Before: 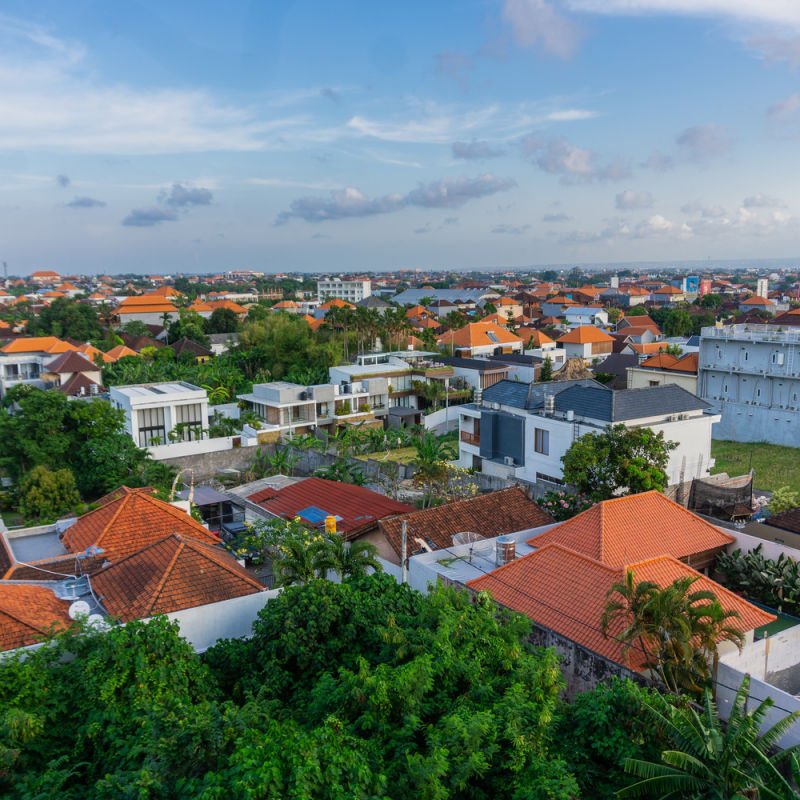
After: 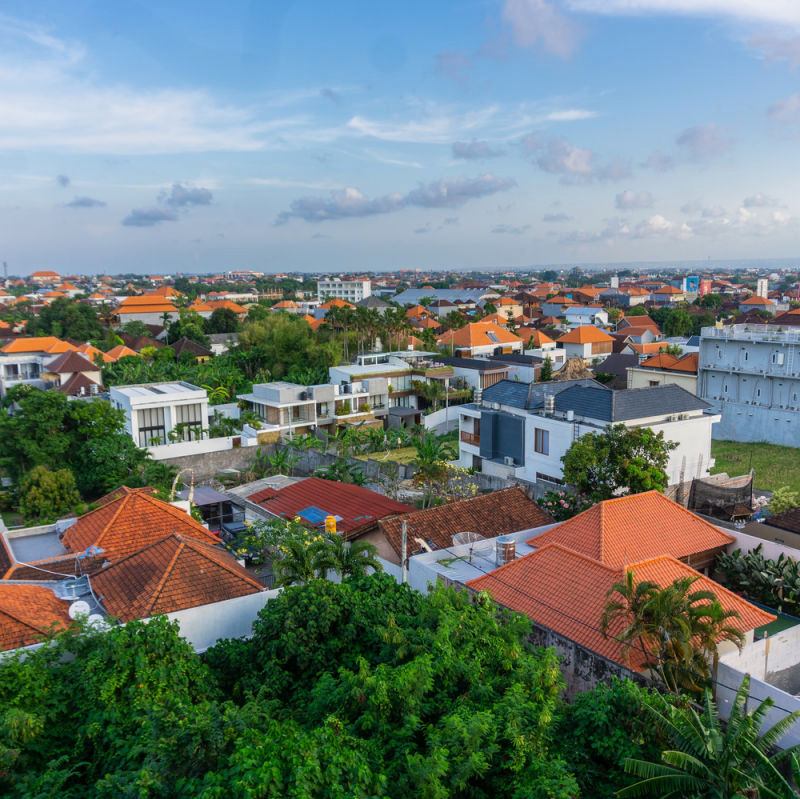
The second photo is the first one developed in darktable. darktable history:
crop: bottom 0.056%
exposure: exposure 0.126 EV, compensate highlight preservation false
